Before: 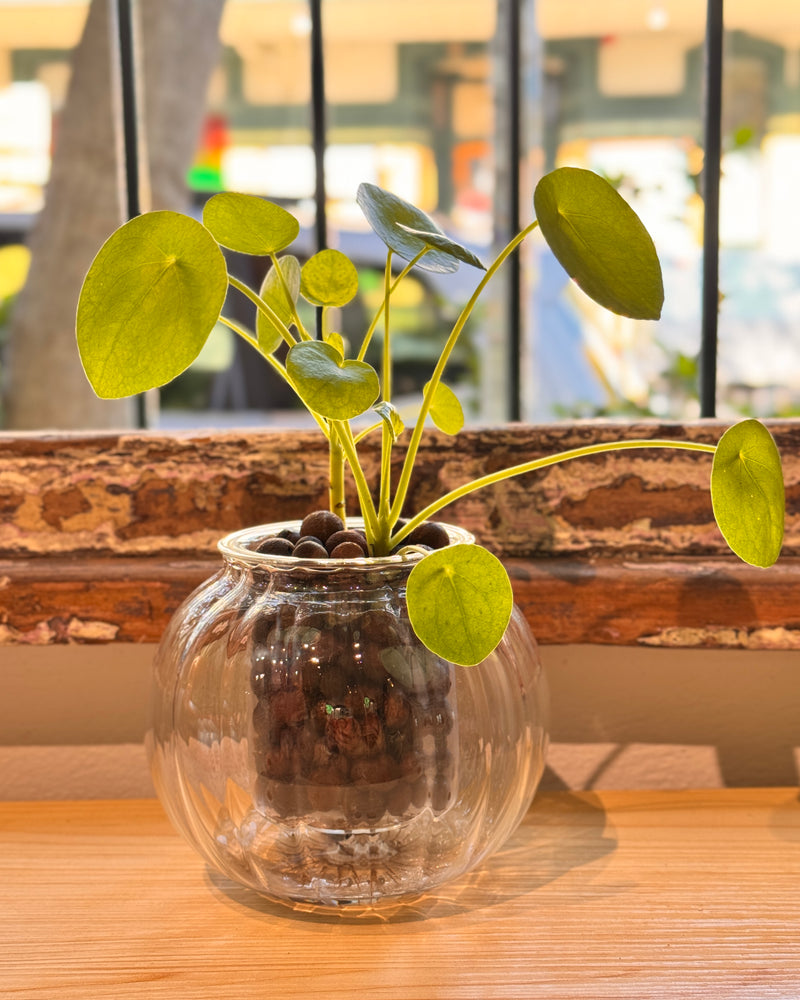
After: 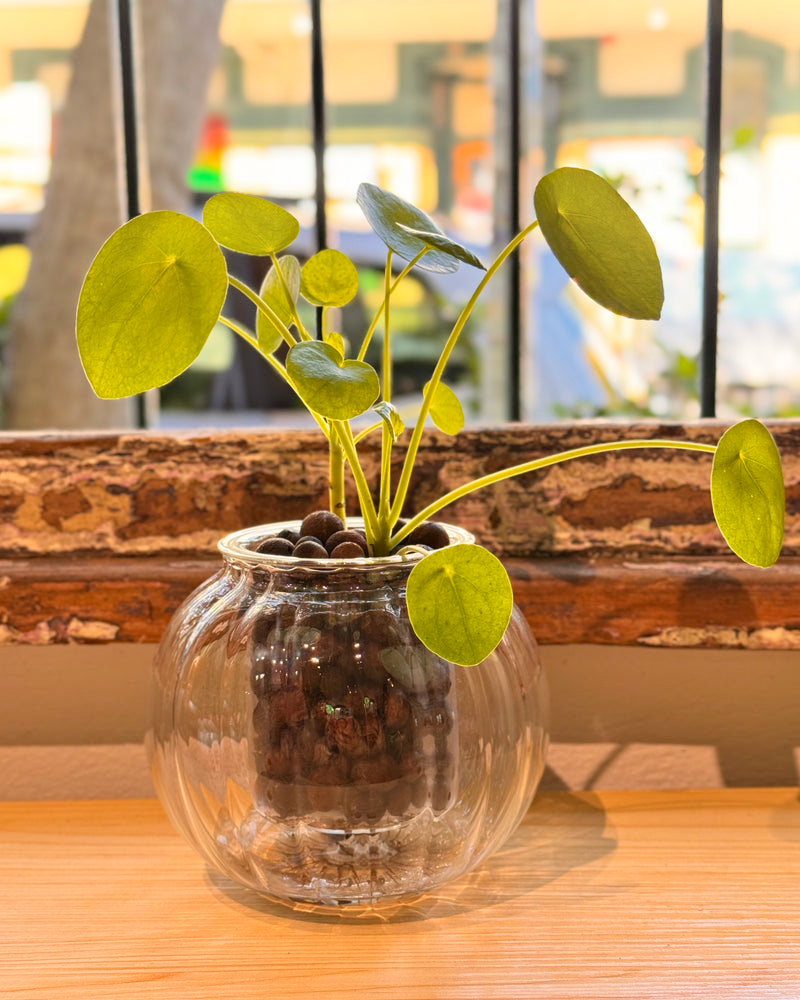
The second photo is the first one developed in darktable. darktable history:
shadows and highlights: shadows -40.15, highlights 62.88, soften with gaussian
haze removal: compatibility mode true, adaptive false
